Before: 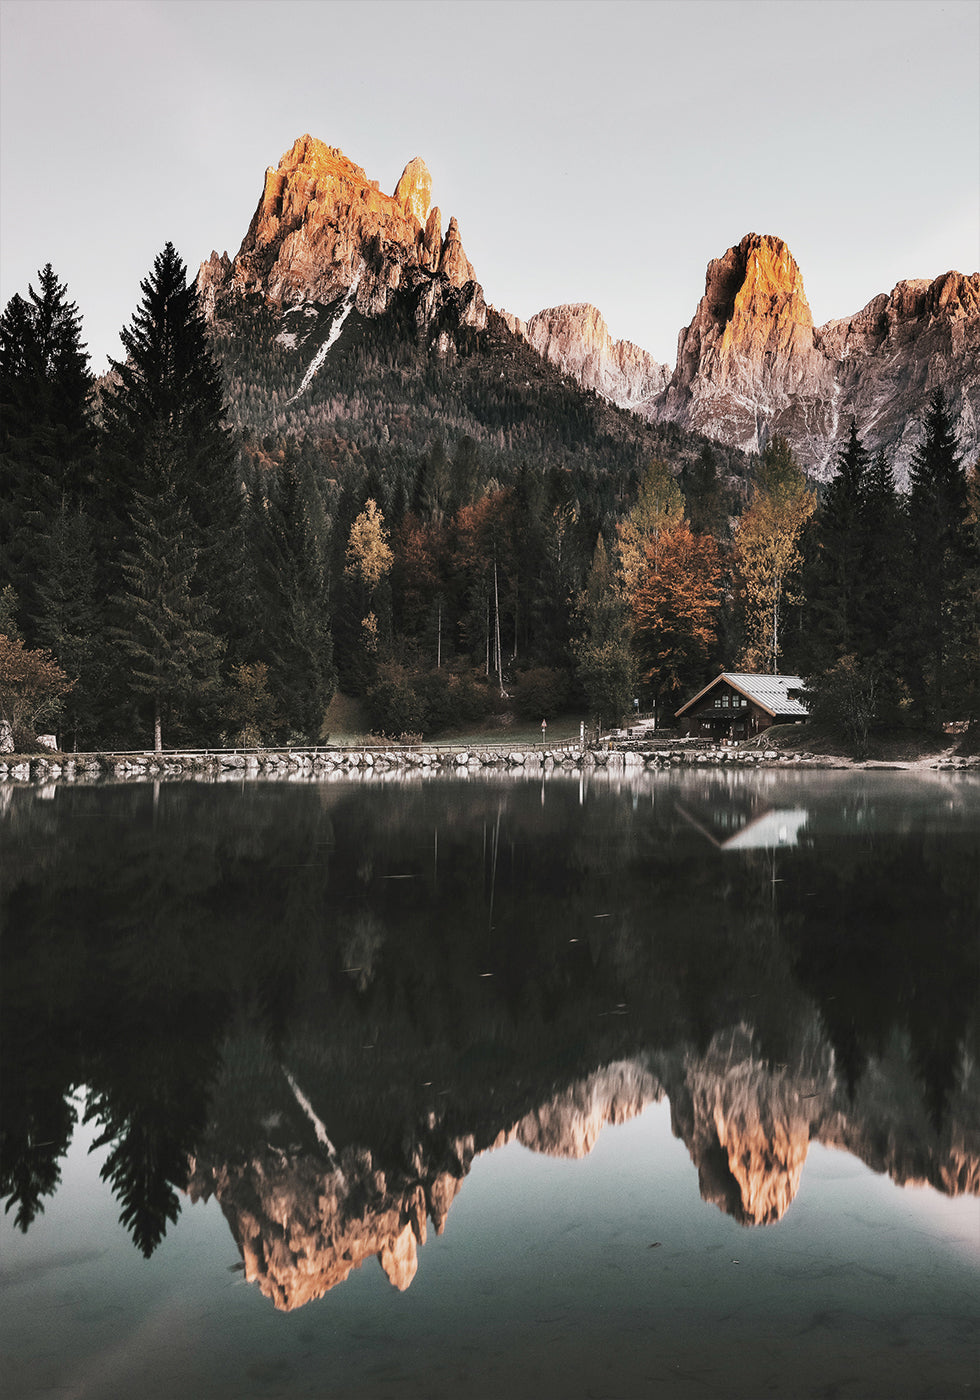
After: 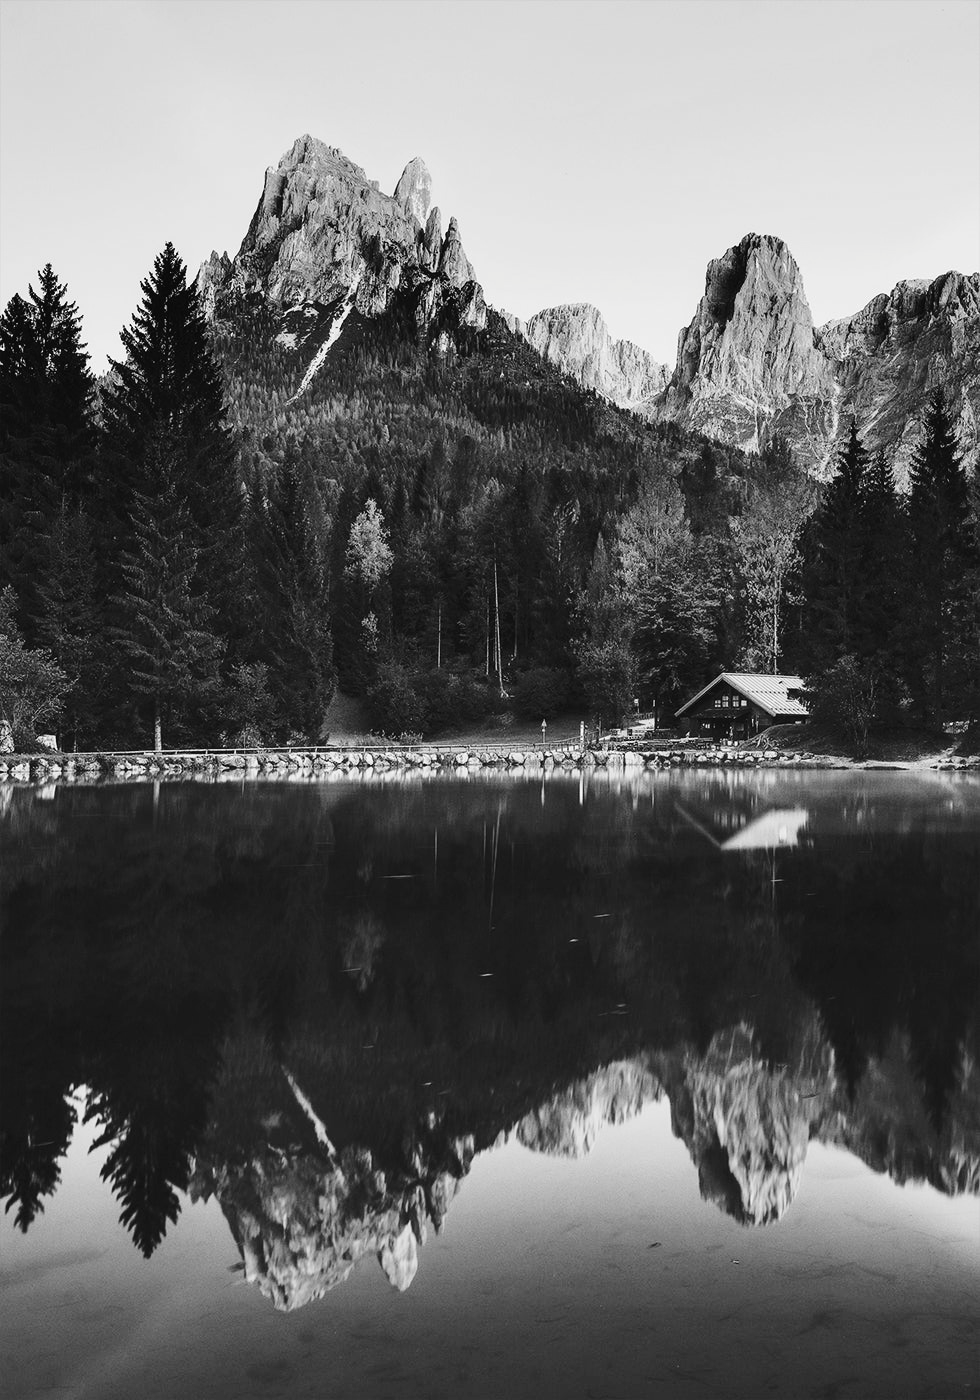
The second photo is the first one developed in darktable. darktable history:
tone curve: curves: ch0 [(0, 0) (0.003, 0.015) (0.011, 0.019) (0.025, 0.026) (0.044, 0.041) (0.069, 0.057) (0.1, 0.085) (0.136, 0.116) (0.177, 0.158) (0.224, 0.215) (0.277, 0.286) (0.335, 0.367) (0.399, 0.452) (0.468, 0.534) (0.543, 0.612) (0.623, 0.698) (0.709, 0.775) (0.801, 0.858) (0.898, 0.928) (1, 1)], preserve colors none
color look up table: target L [95.14, 87.41, 80.97, 86.7, 73.31, 50.17, 54.76, 44, 23.22, 200.82, 82.05, 62.08, 64.74, 61.7, 67, 57.09, 52.01, 39.07, 48.04, 45.63, 39.49, 50.43, 35.44, 29.14, 36.77, 9.263, 13.23, 19.24, 89.53, 73.68, 78.79, 75.88, 63.98, 57.48, 65.11, 44.82, 55.54, 43.46, 19.87, 12.25, 15.47, 2.193, 85.98, 84.2, 82.76, 75.52, 66.62, 59.79, 40.18], target a [-0.002 ×4, 0, 0.001, 0 ×15, 0.001 ×4, 0, 0, 0, -0.003, 0 ×8, 0.001, 0 ×4, -0.001, 0 ×5, 0.001], target b [0.023, 0.023, 0.022, 0.023, 0.001, -0.004, 0.001, -0.003, -0.003, -0.001, 0.001, 0.002 ×6, -0.003, 0.002, 0.001, 0.001, -0.003, -0.003, -0.003, -0.005, 0, 0.005, -0.003, 0.024, 0.001, 0.001, 0.001, 0.002, 0.002, 0.002, 0.001, -0.004, -0.003, -0.003, -0.002, -0.003, 0.002, 0.002, 0.001, 0.001, 0.001, 0.002, 0.002, -0.003], num patches 49
